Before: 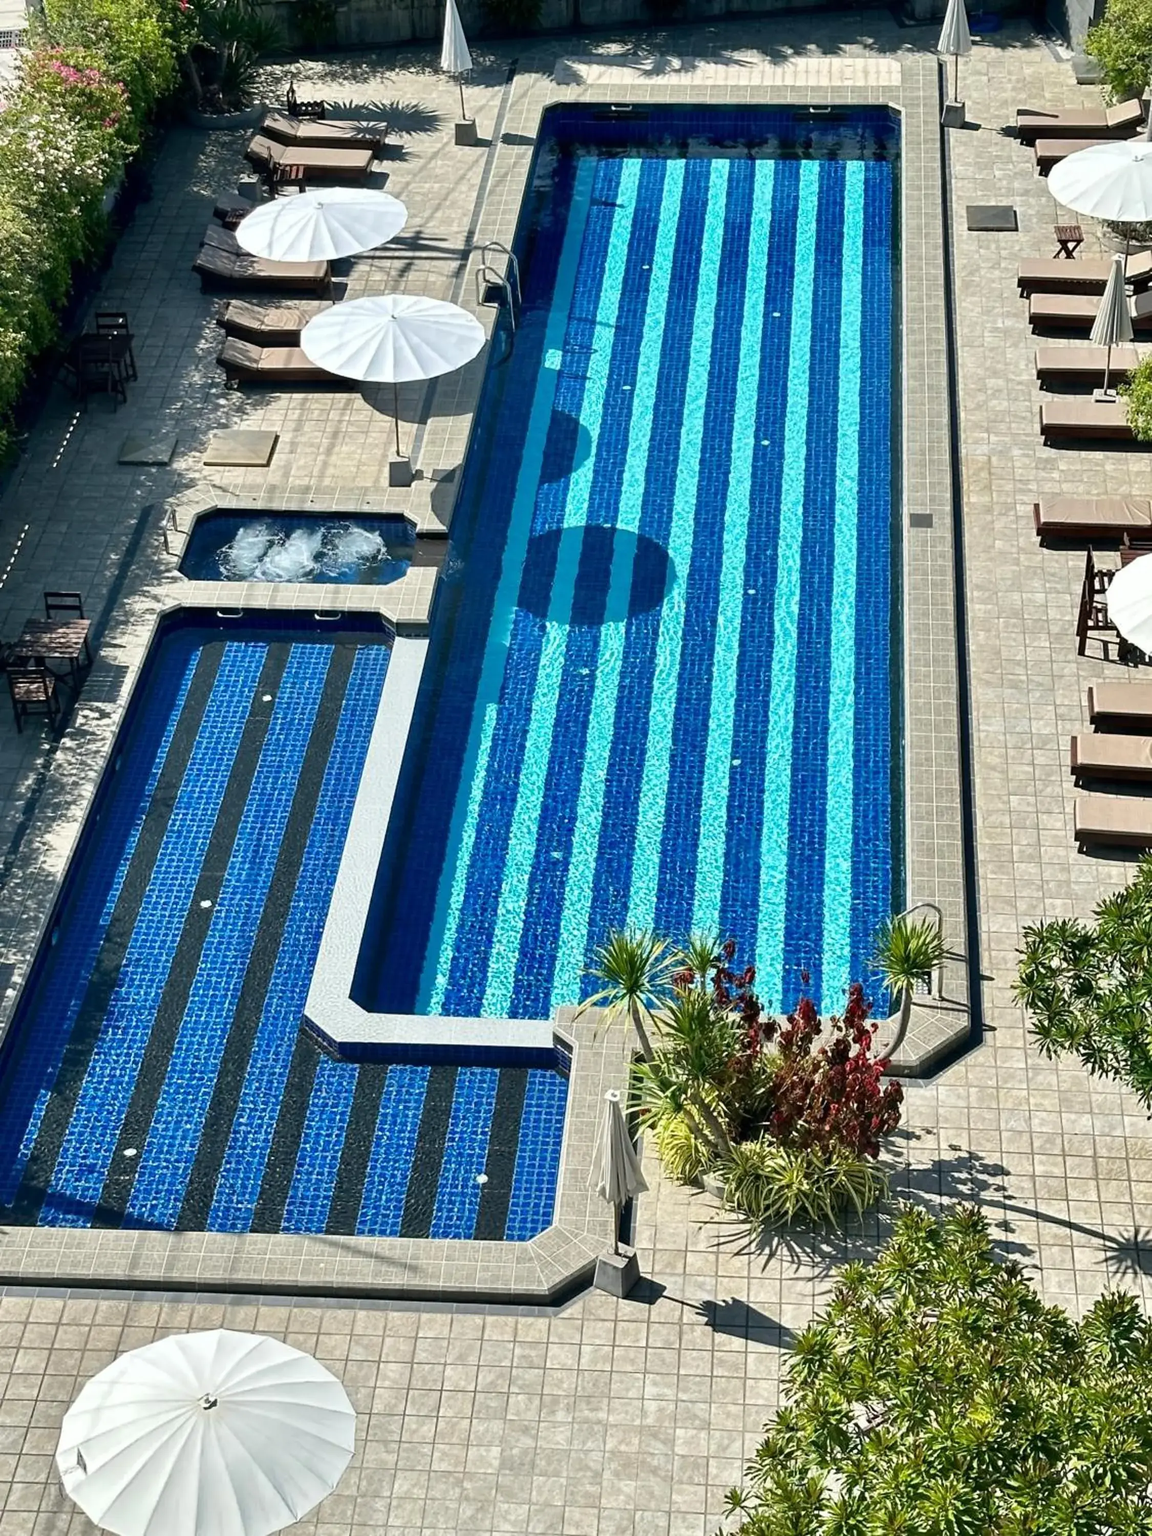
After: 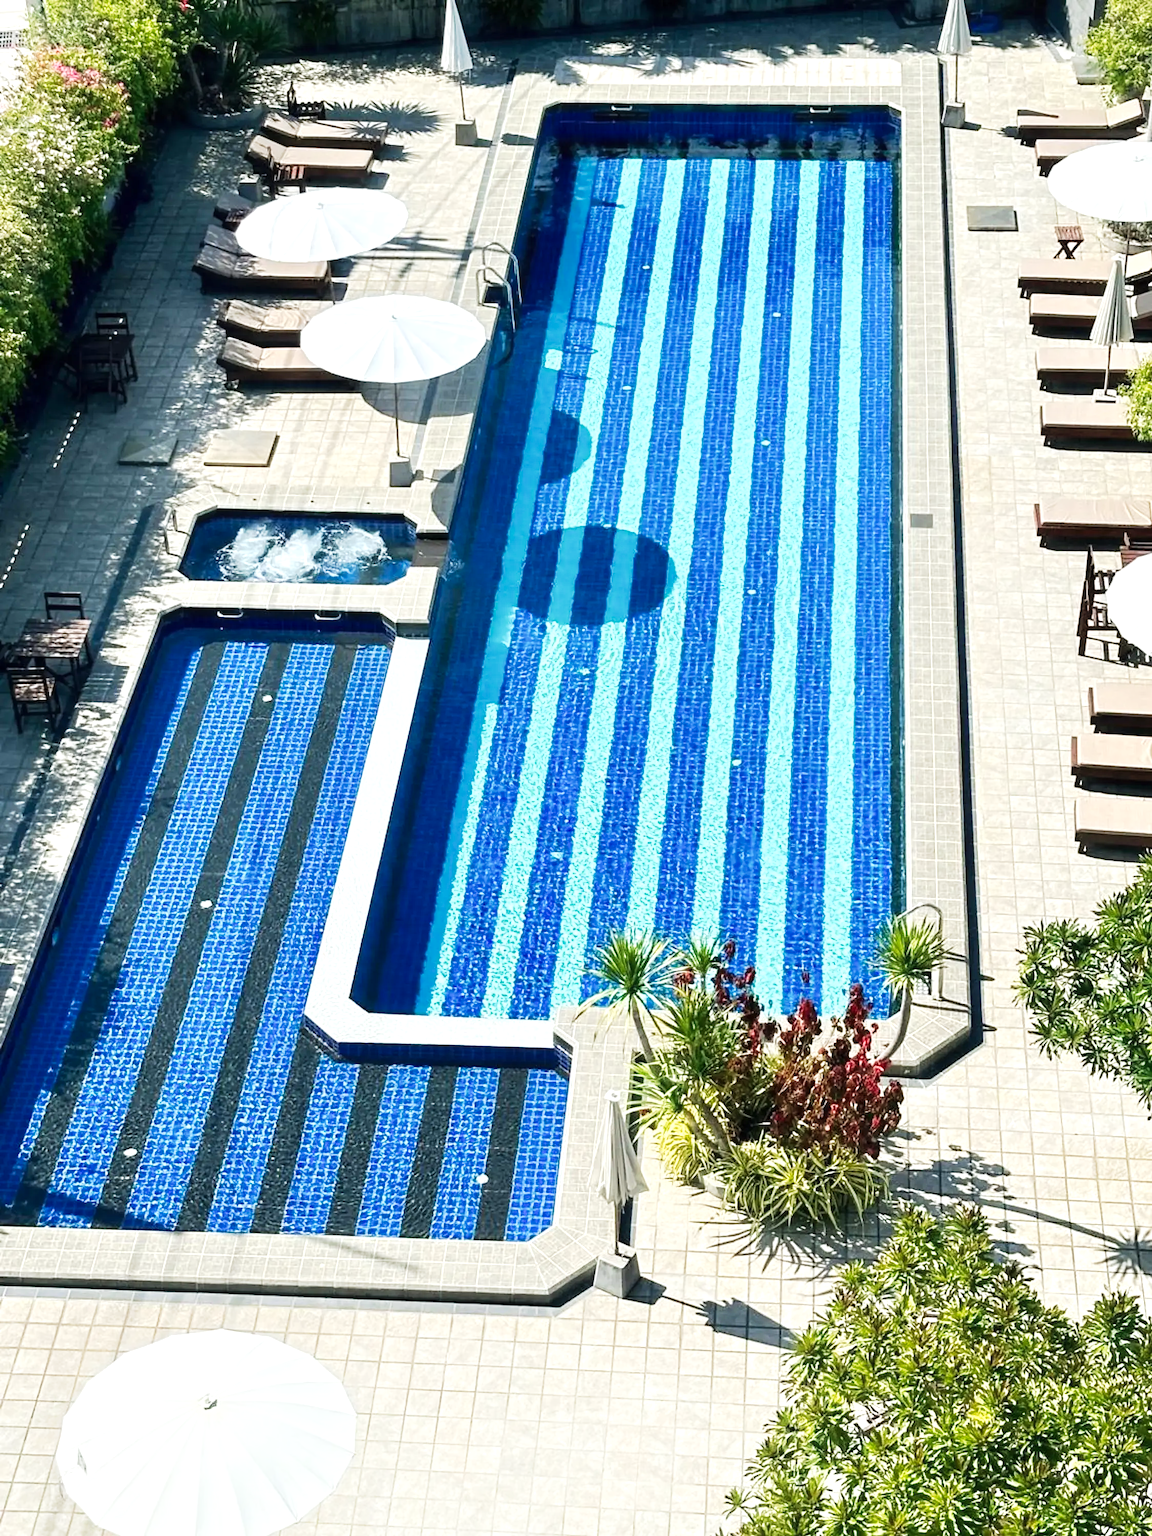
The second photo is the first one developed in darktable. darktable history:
local contrast: highlights 100%, shadows 98%, detail 119%, midtone range 0.2
shadows and highlights: shadows -23.08, highlights 44.4, soften with gaussian
exposure: exposure 0.61 EV, compensate highlight preservation false
tone curve: curves: ch0 [(0, 0.013) (0.104, 0.103) (0.258, 0.267) (0.448, 0.489) (0.709, 0.794) (0.895, 0.915) (0.994, 0.971)]; ch1 [(0, 0) (0.335, 0.298) (0.446, 0.416) (0.488, 0.488) (0.515, 0.504) (0.581, 0.615) (0.635, 0.661) (1, 1)]; ch2 [(0, 0) (0.314, 0.306) (0.436, 0.447) (0.502, 0.5) (0.538, 0.541) (0.568, 0.603) (0.641, 0.635) (0.717, 0.701) (1, 1)], preserve colors none
